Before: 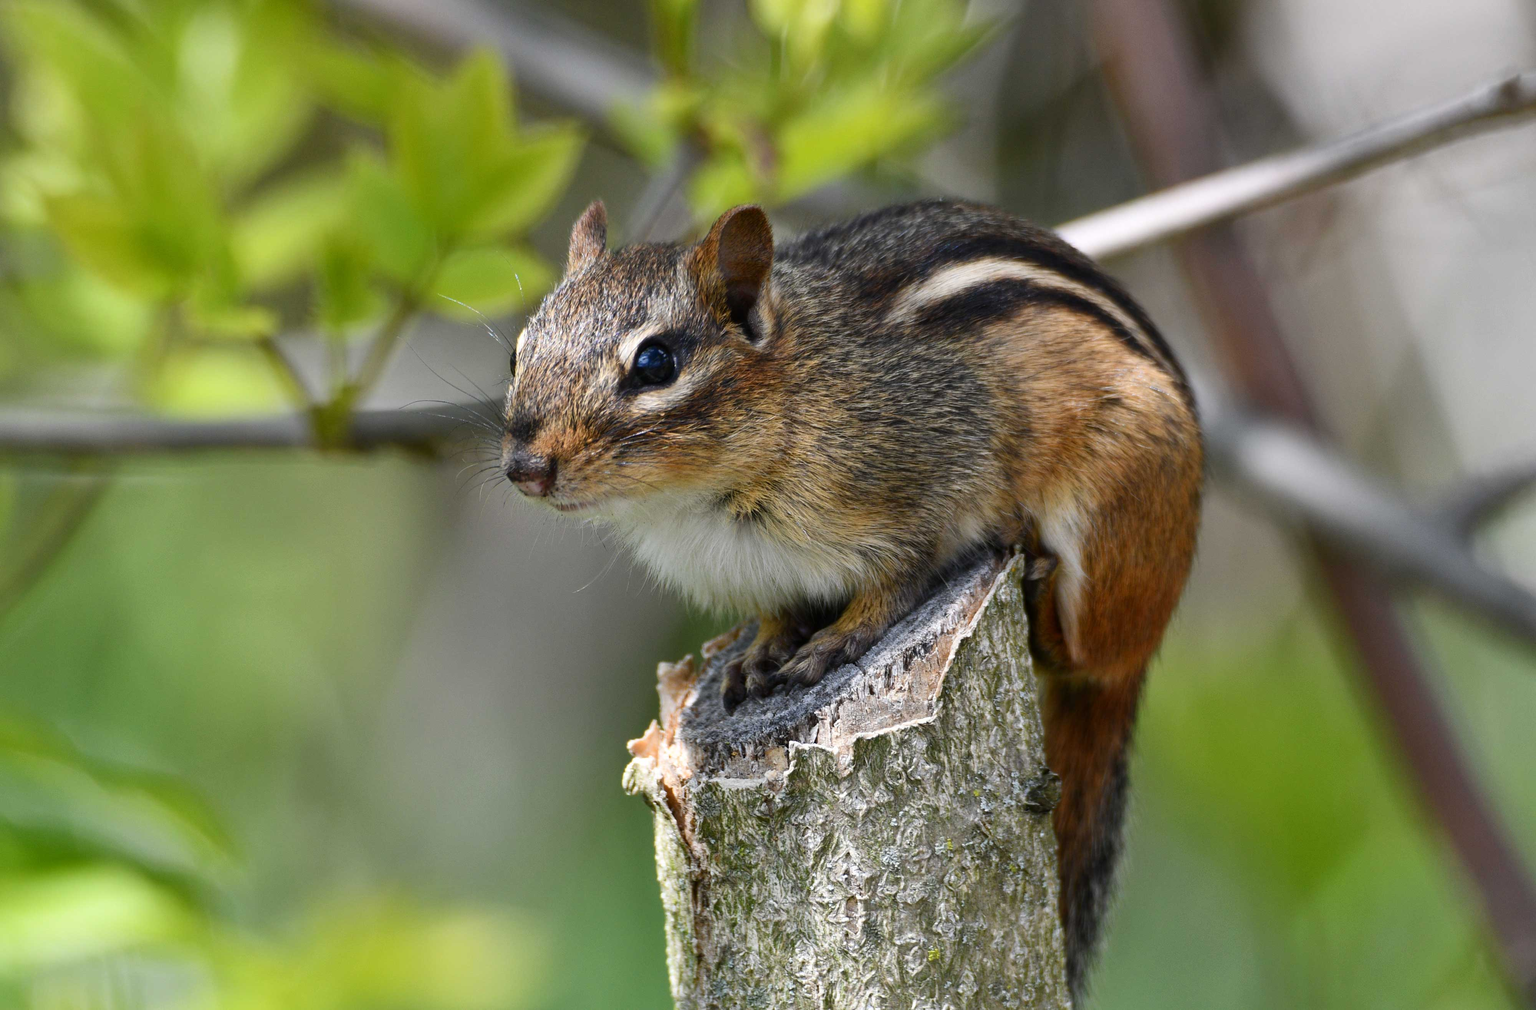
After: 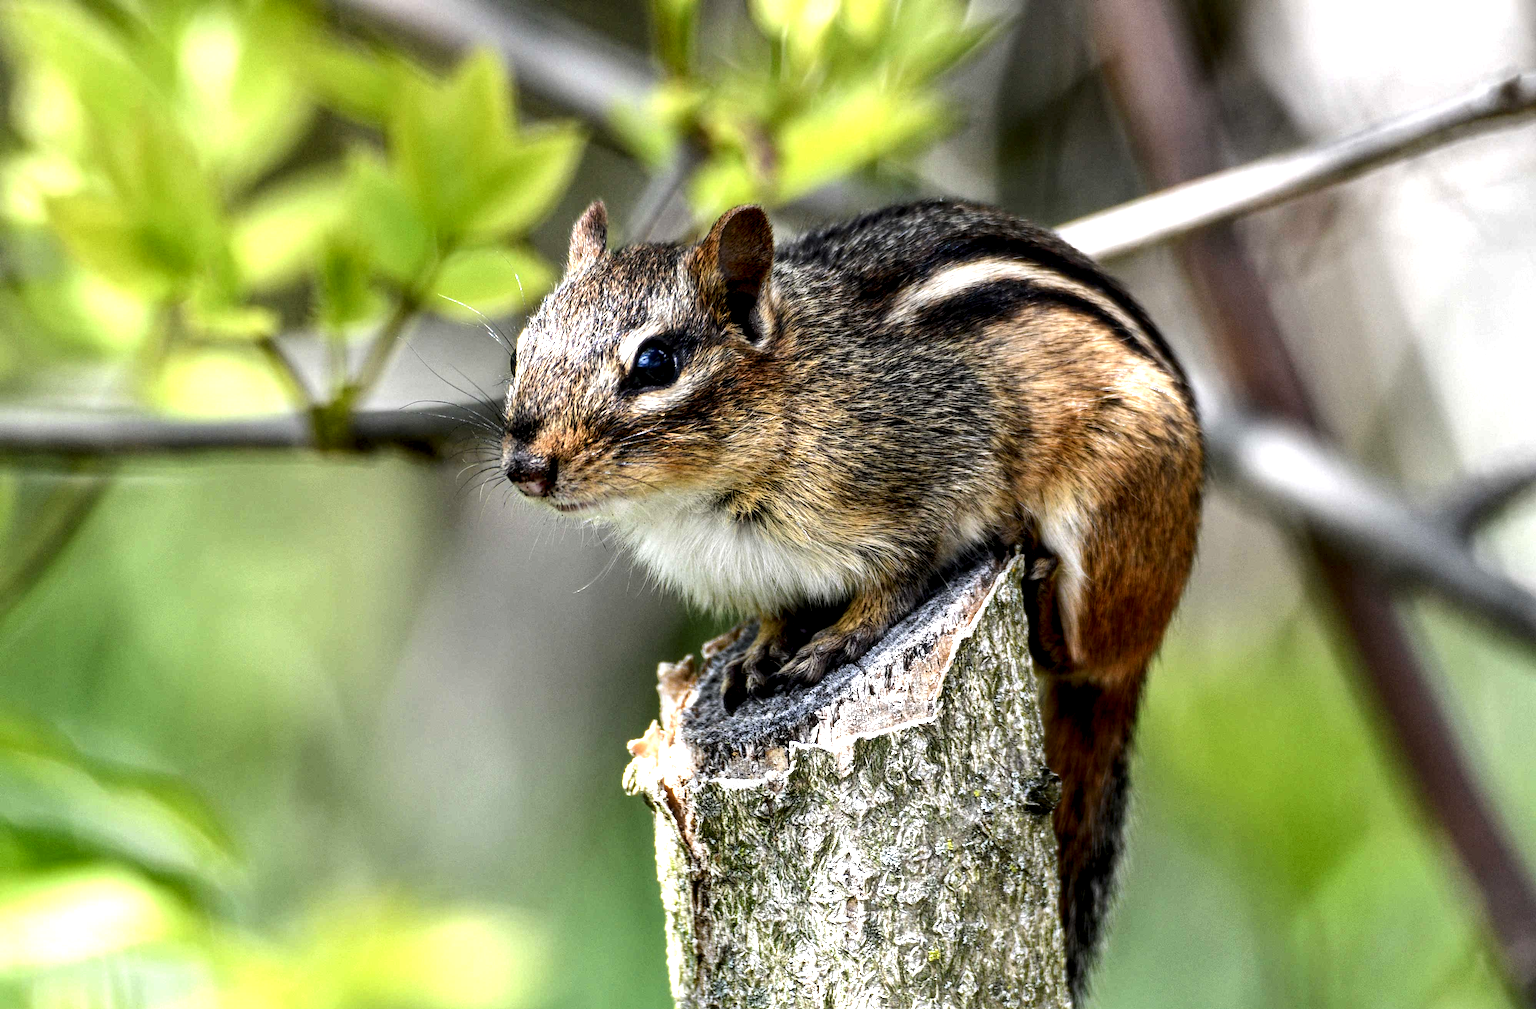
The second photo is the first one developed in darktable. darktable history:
exposure: exposure 0.367 EV, compensate highlight preservation false
local contrast: highlights 65%, shadows 54%, detail 169%, midtone range 0.514
tone equalizer: -8 EV -0.417 EV, -7 EV -0.389 EV, -6 EV -0.333 EV, -5 EV -0.222 EV, -3 EV 0.222 EV, -2 EV 0.333 EV, -1 EV 0.389 EV, +0 EV 0.417 EV, edges refinement/feathering 500, mask exposure compensation -1.25 EV, preserve details no
